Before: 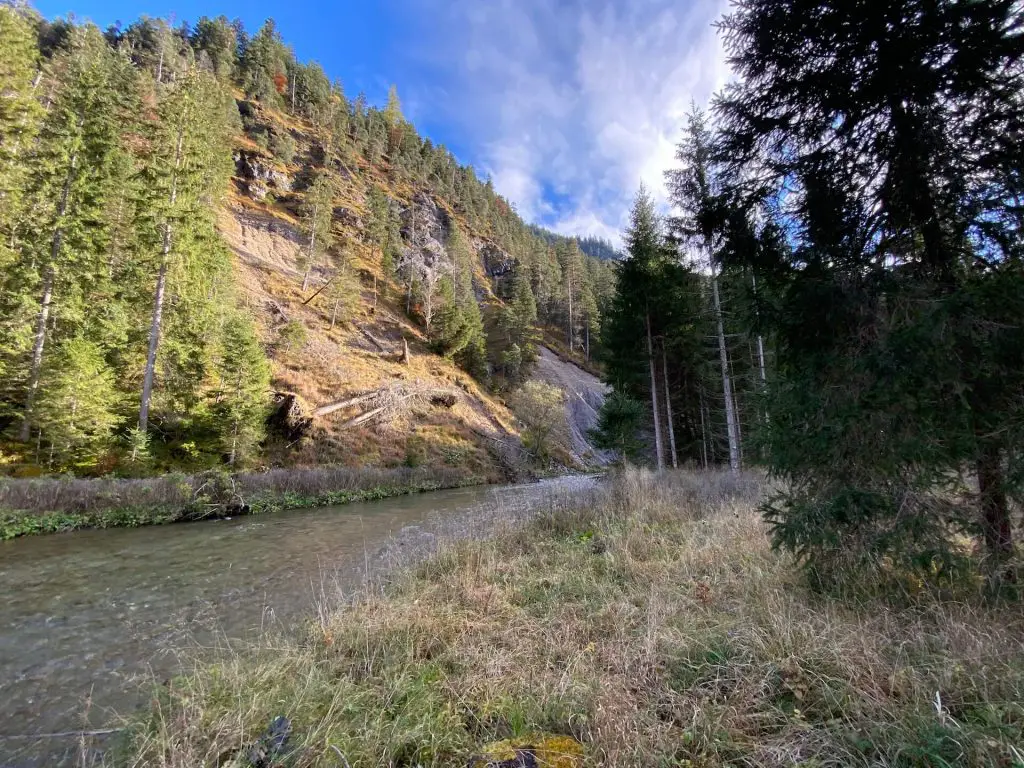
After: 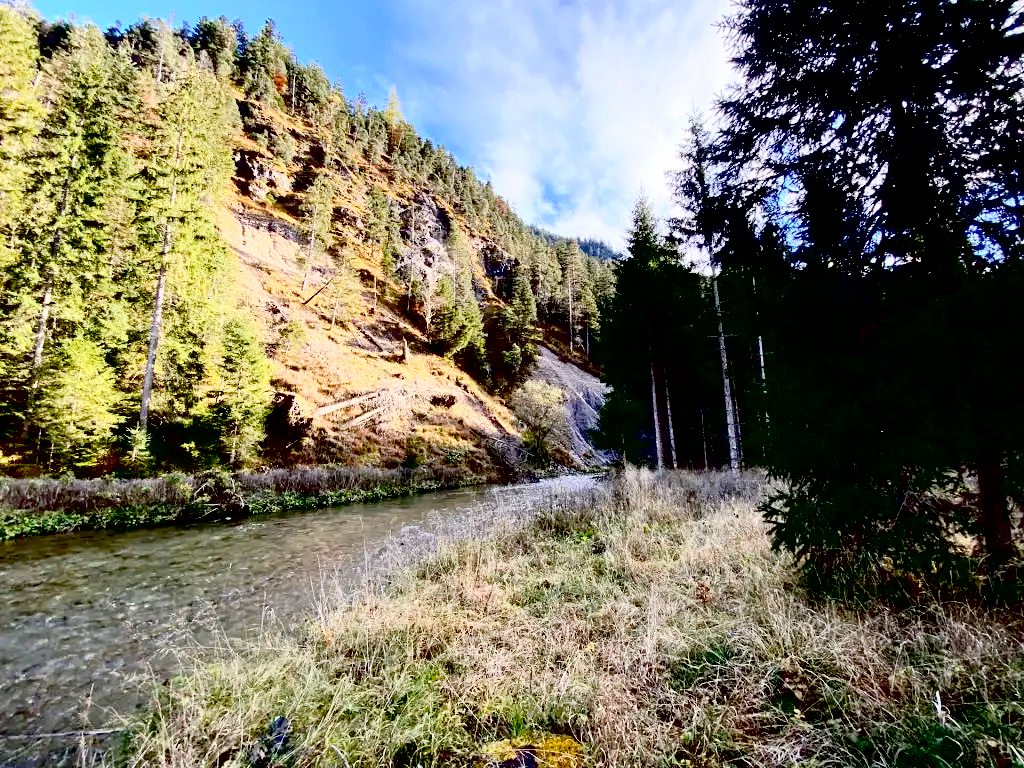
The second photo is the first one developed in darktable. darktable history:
exposure: black level correction 0.057, compensate highlight preservation false
tone curve: curves: ch0 [(0, 0) (0.003, 0.003) (0.011, 0.013) (0.025, 0.029) (0.044, 0.052) (0.069, 0.081) (0.1, 0.116) (0.136, 0.158) (0.177, 0.207) (0.224, 0.268) (0.277, 0.373) (0.335, 0.465) (0.399, 0.565) (0.468, 0.674) (0.543, 0.79) (0.623, 0.853) (0.709, 0.918) (0.801, 0.956) (0.898, 0.977) (1, 1)], color space Lab, independent channels, preserve colors none
